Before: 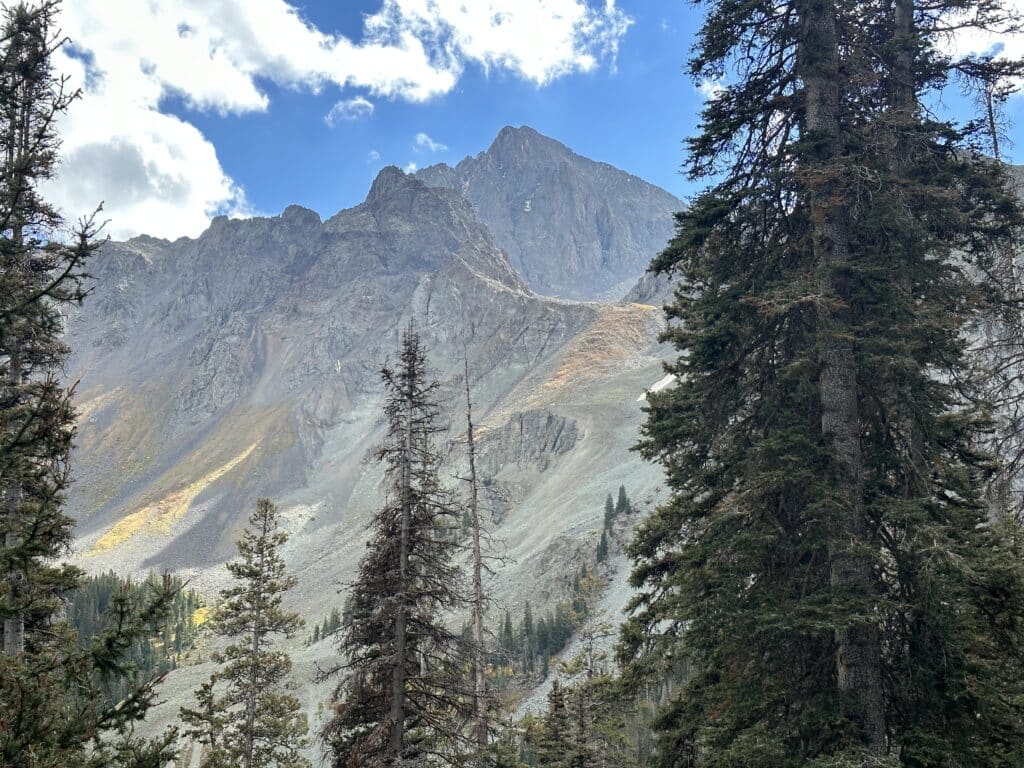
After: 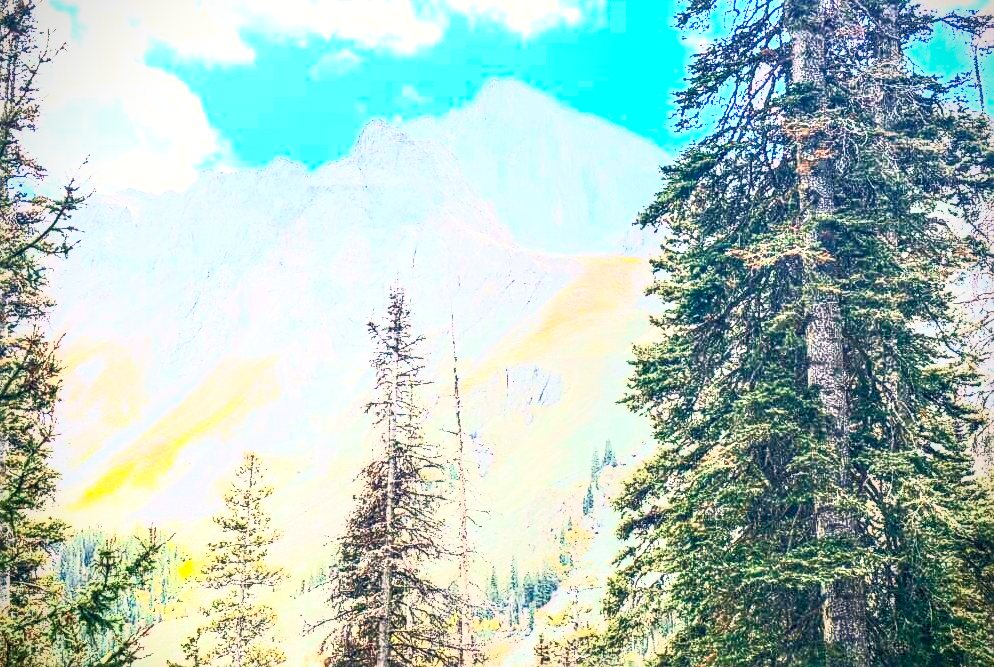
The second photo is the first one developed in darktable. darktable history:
sharpen: amount 0.471
crop: left 1.38%, top 6.12%, right 1.498%, bottom 7.03%
color correction: highlights a* 5.43, highlights b* 5.3, shadows a* -4.23, shadows b* -5.28
velvia: on, module defaults
local contrast: highlights 3%, shadows 1%, detail 134%
vignetting: brightness -0.392, saturation 0.008, dithering 8-bit output, unbound false
contrast brightness saturation: contrast 0.831, brightness 0.592, saturation 0.591
exposure: black level correction 0, exposure 1.585 EV, compensate highlight preservation false
